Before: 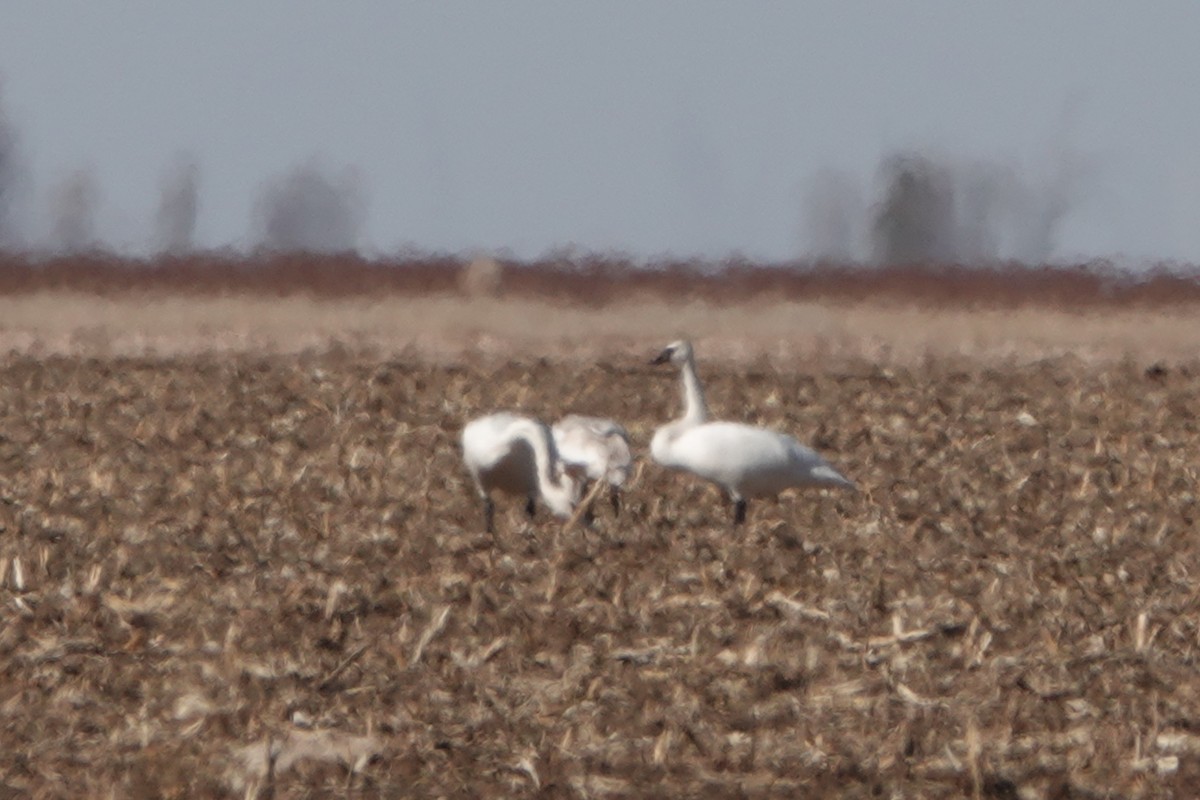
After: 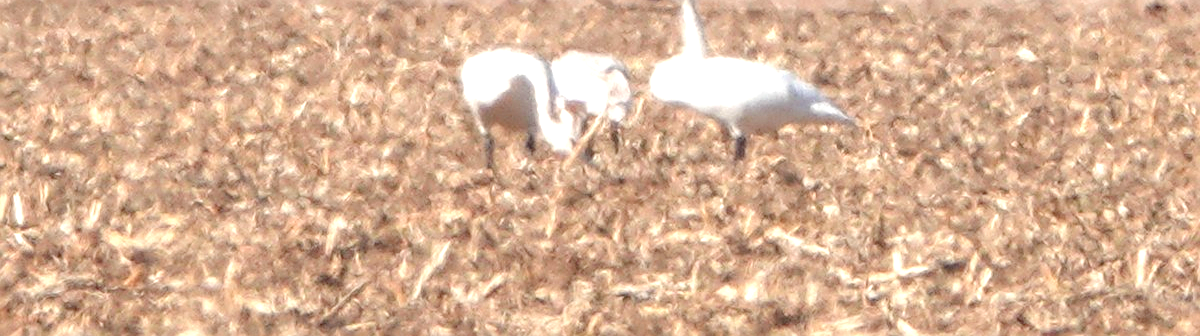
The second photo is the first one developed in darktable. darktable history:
sharpen: on, module defaults
levels: levels [0, 0.397, 0.955]
tone equalizer: on, module defaults
crop: top 45.551%, bottom 12.262%
local contrast: on, module defaults
exposure: black level correction 0, exposure 1.2 EV, compensate highlight preservation false
